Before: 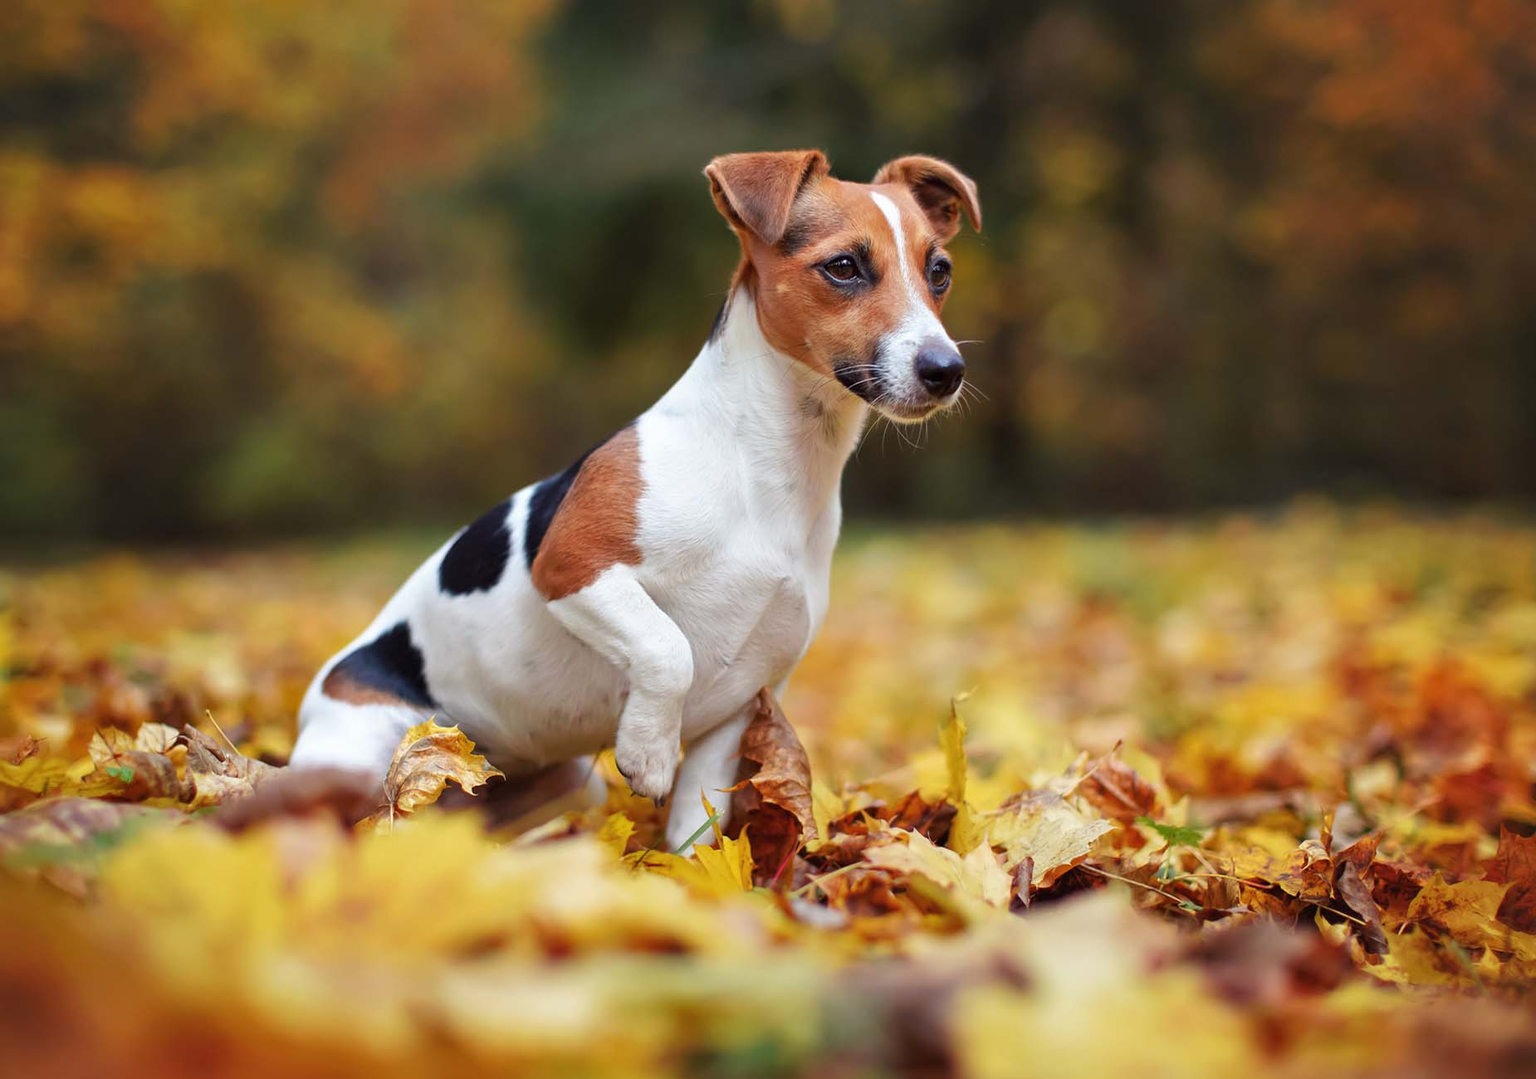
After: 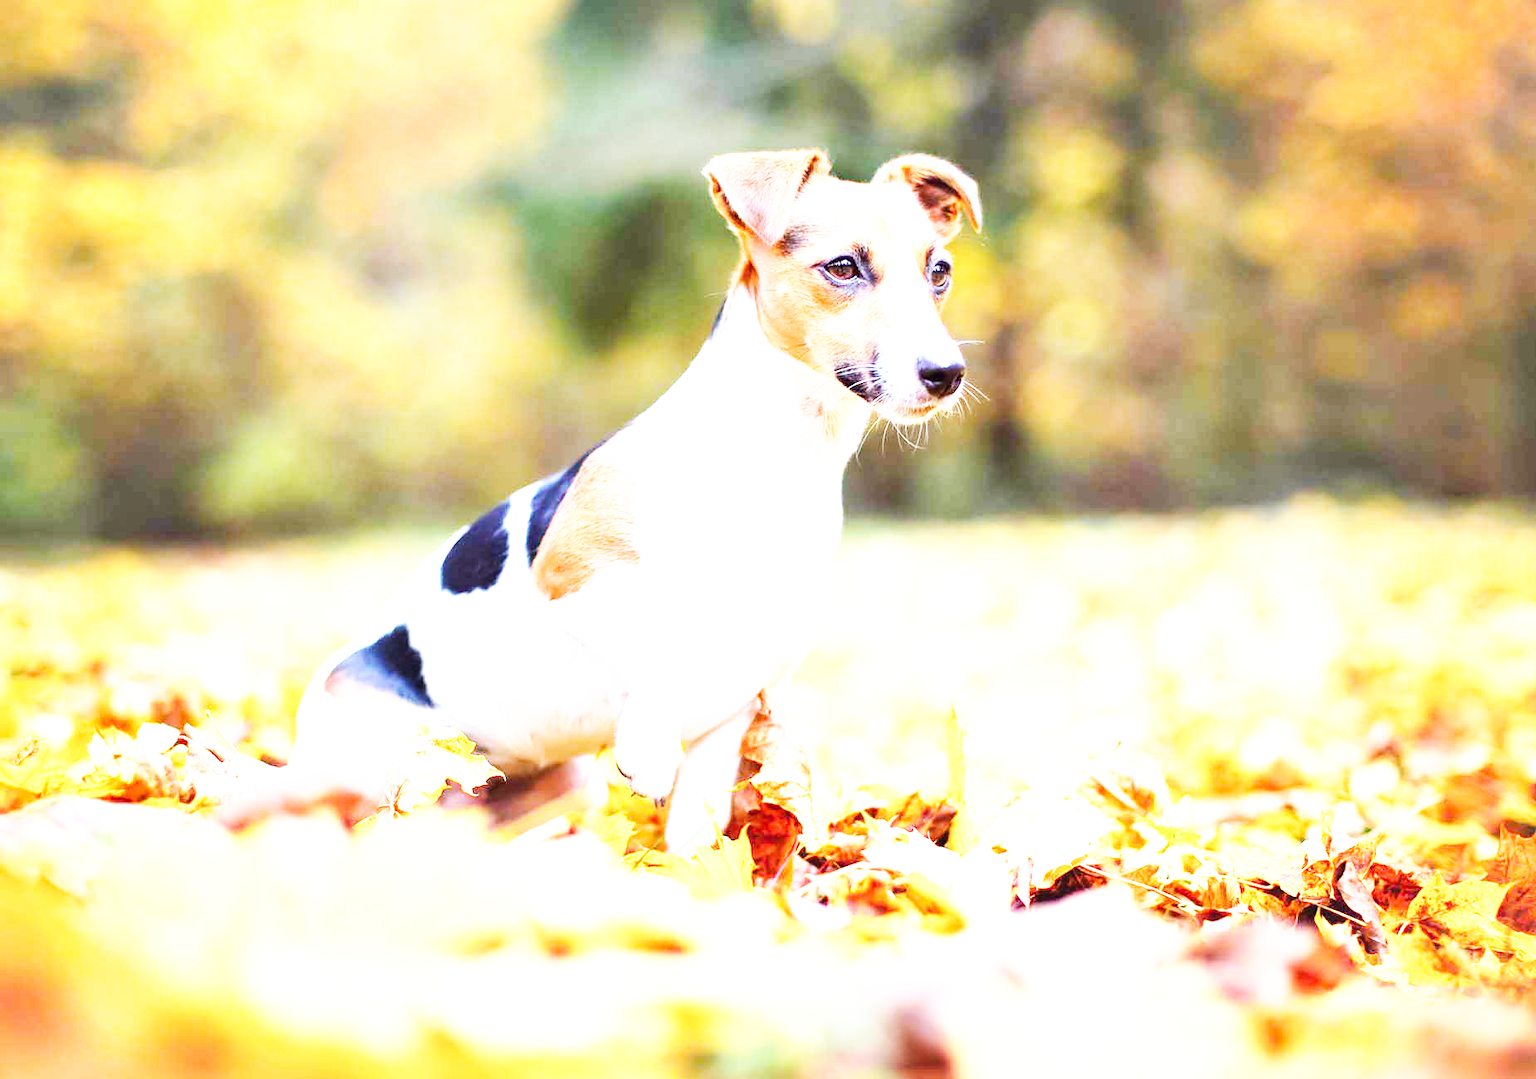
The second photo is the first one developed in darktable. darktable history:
exposure: black level correction 0, exposure 1.3 EV, compensate exposure bias true, compensate highlight preservation false
base curve: curves: ch0 [(0, 0) (0.007, 0.004) (0.027, 0.03) (0.046, 0.07) (0.207, 0.54) (0.442, 0.872) (0.673, 0.972) (1, 1)], preserve colors none
white balance: red 0.948, green 1.02, blue 1.176
